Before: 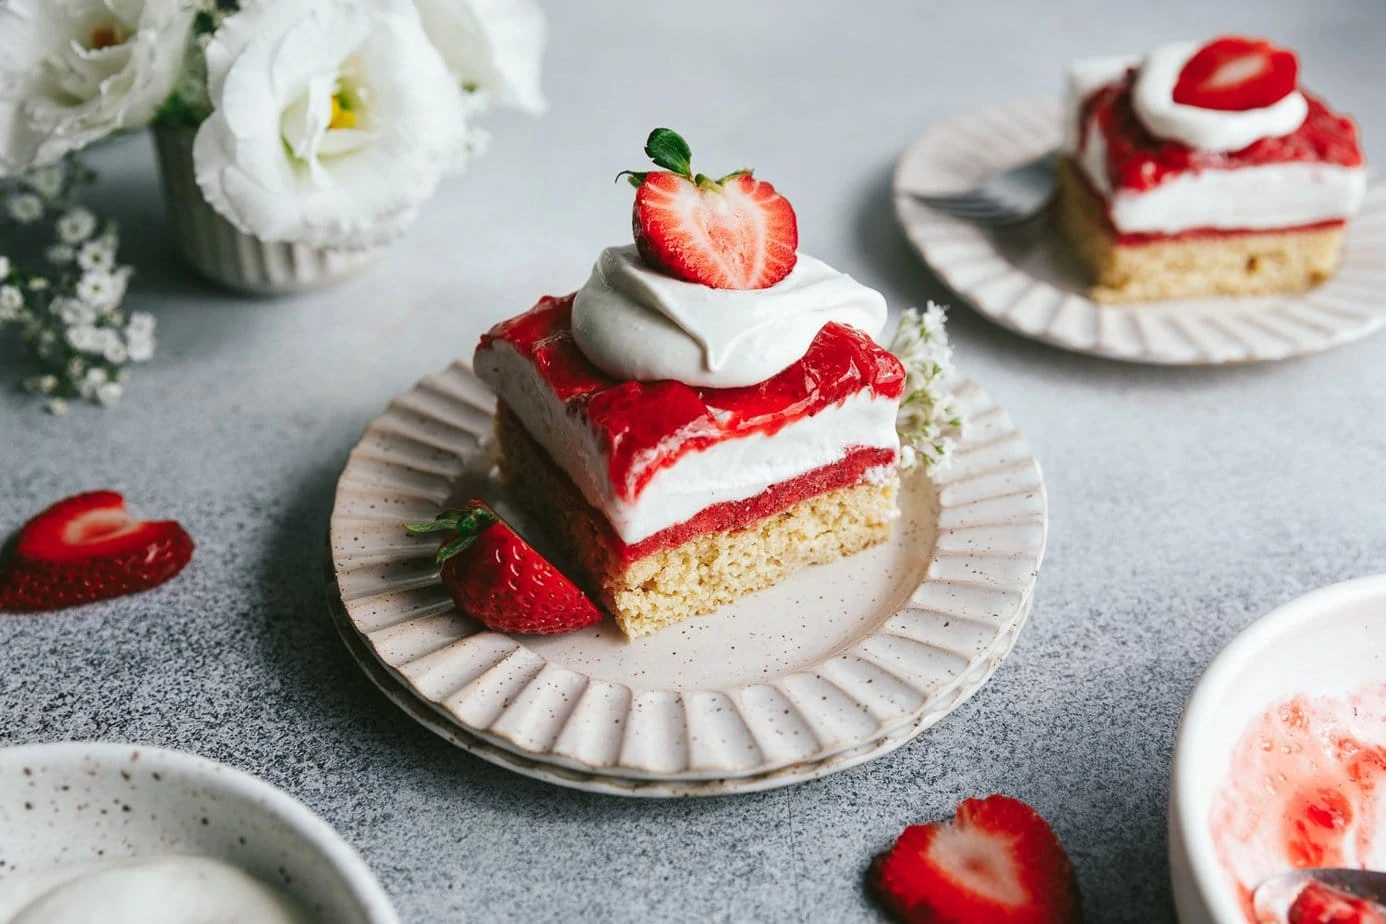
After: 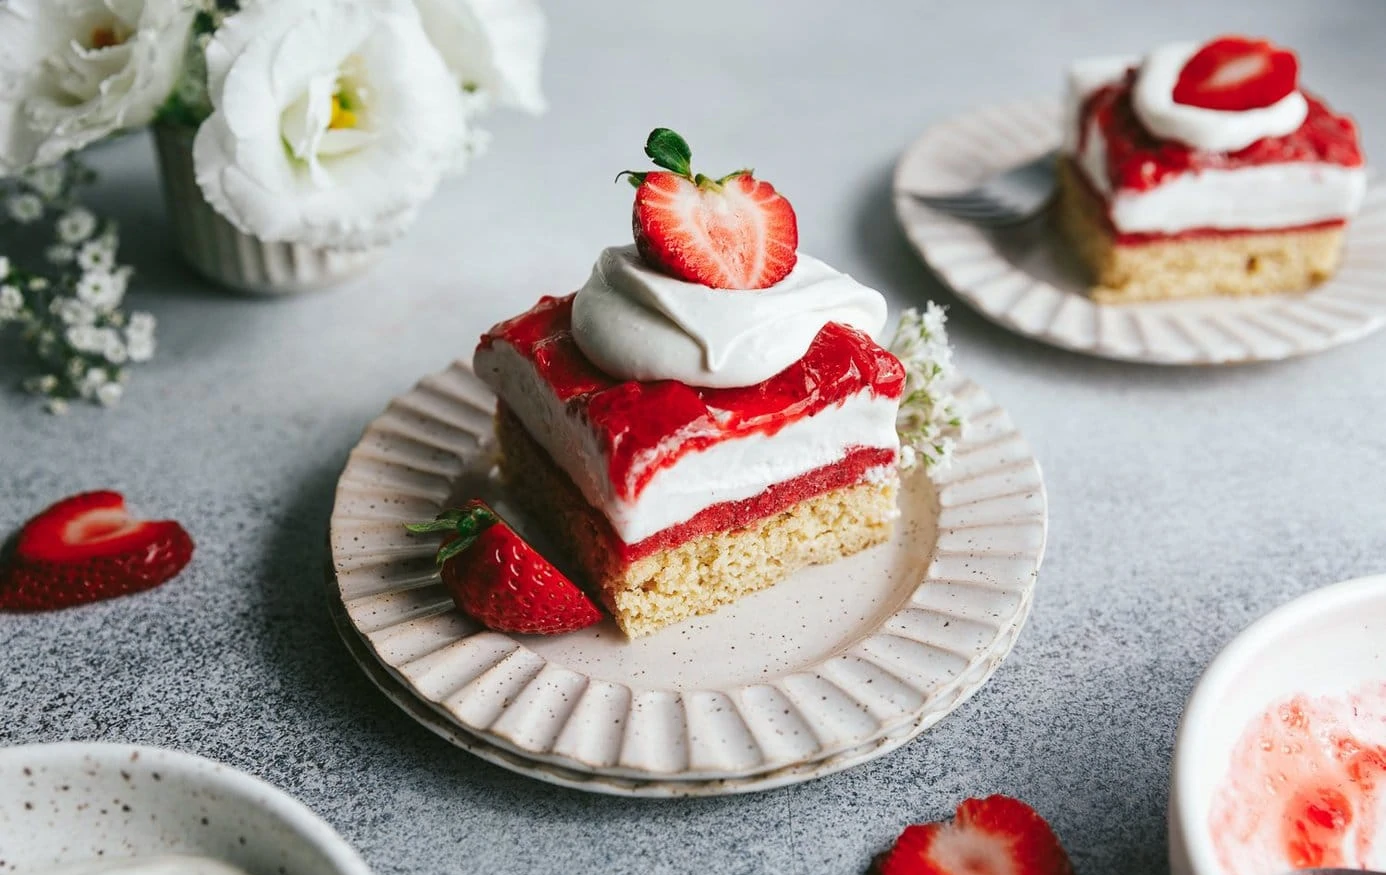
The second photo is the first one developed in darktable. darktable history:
crop and rotate: top 0.012%, bottom 5.217%
